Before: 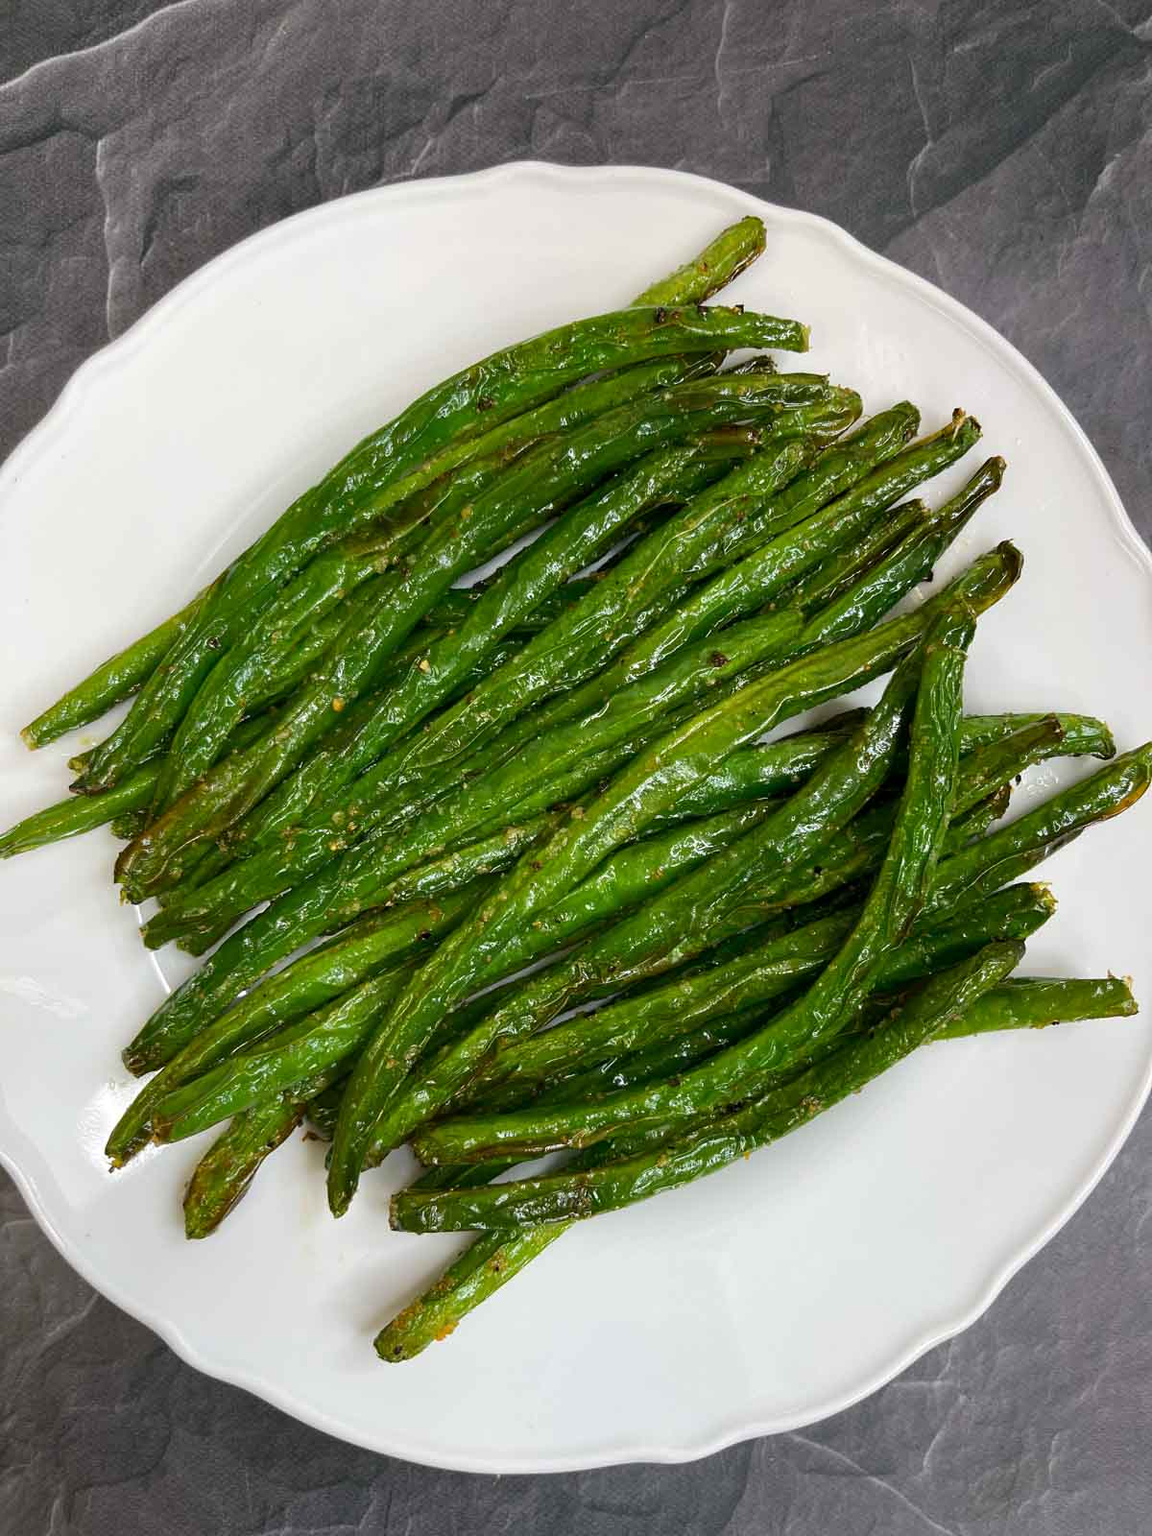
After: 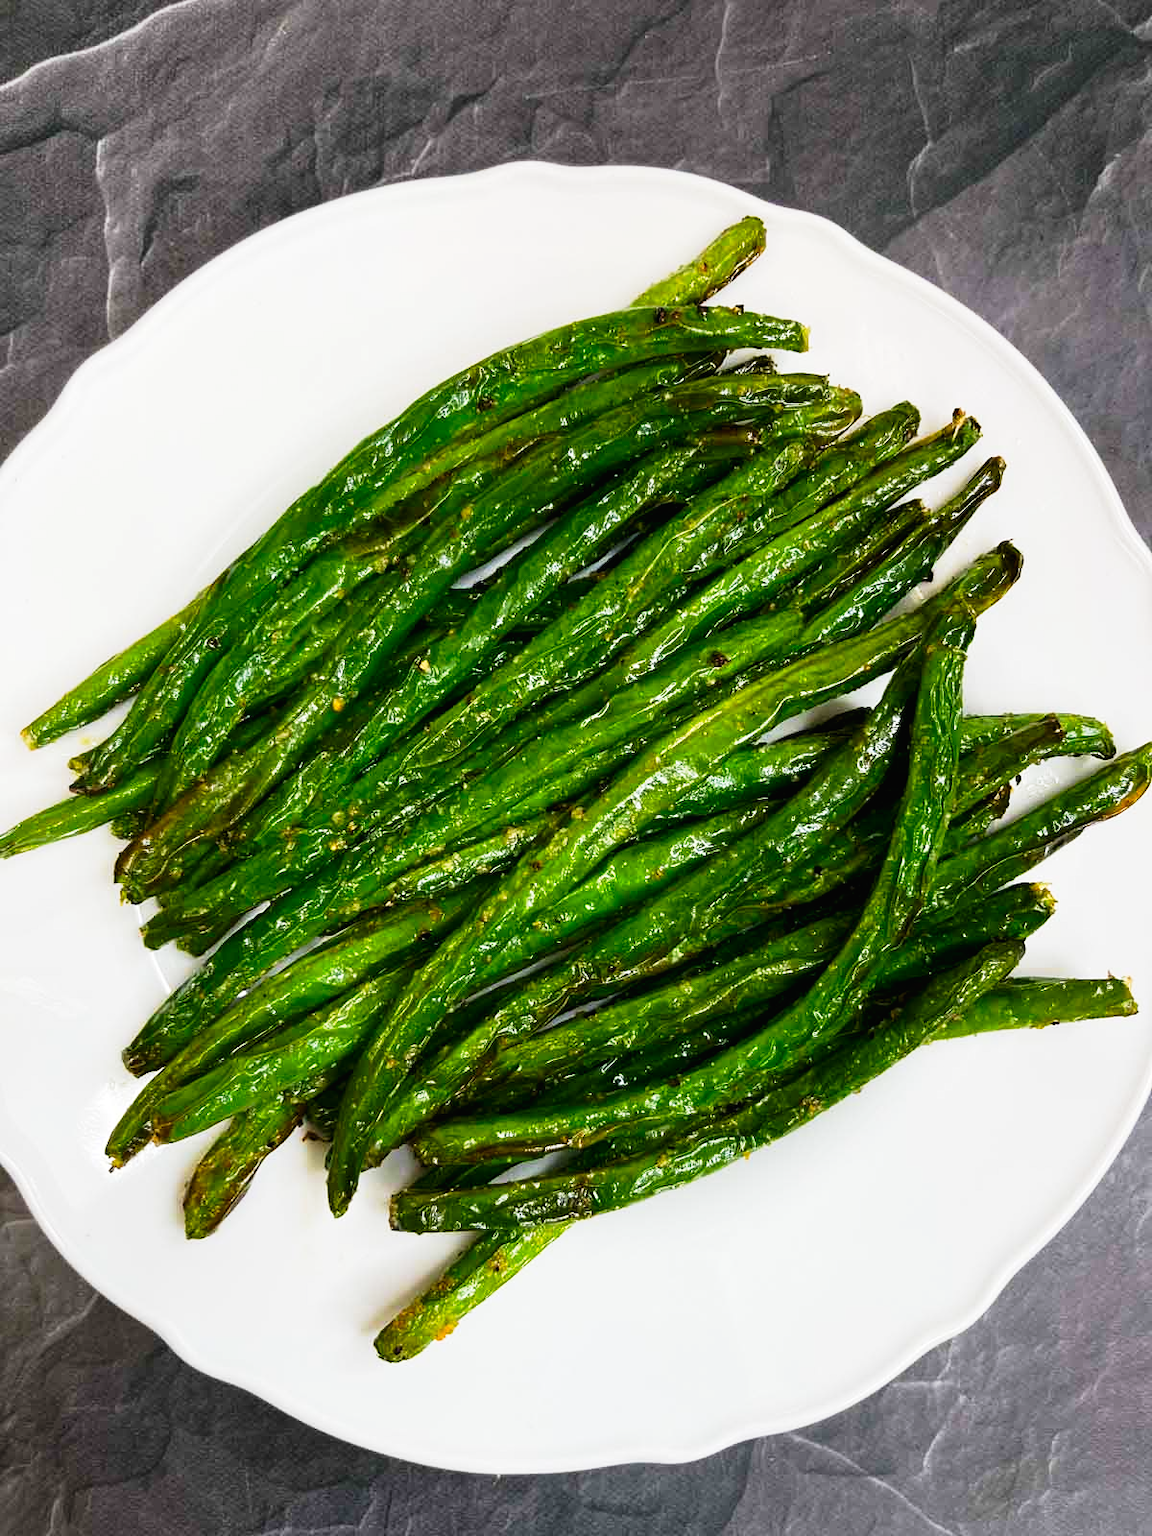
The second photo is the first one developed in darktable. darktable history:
tone curve: curves: ch0 [(0.016, 0.011) (0.084, 0.026) (0.469, 0.508) (0.721, 0.862) (1, 1)], preserve colors none
